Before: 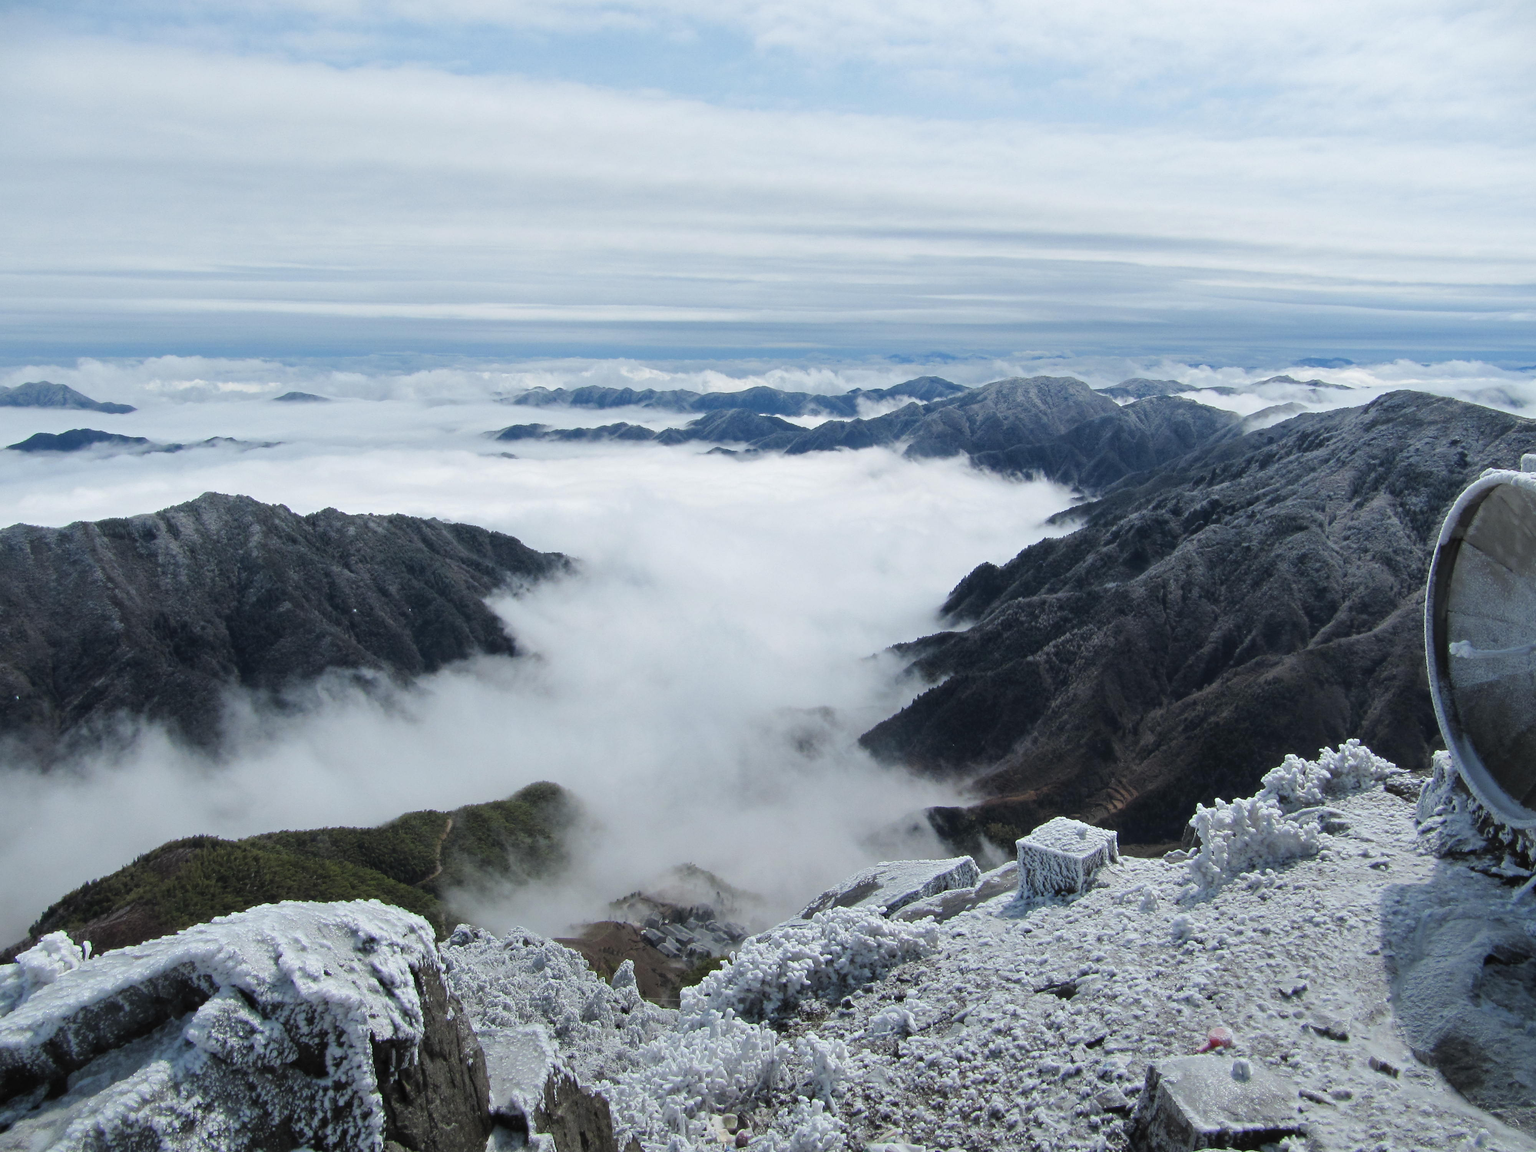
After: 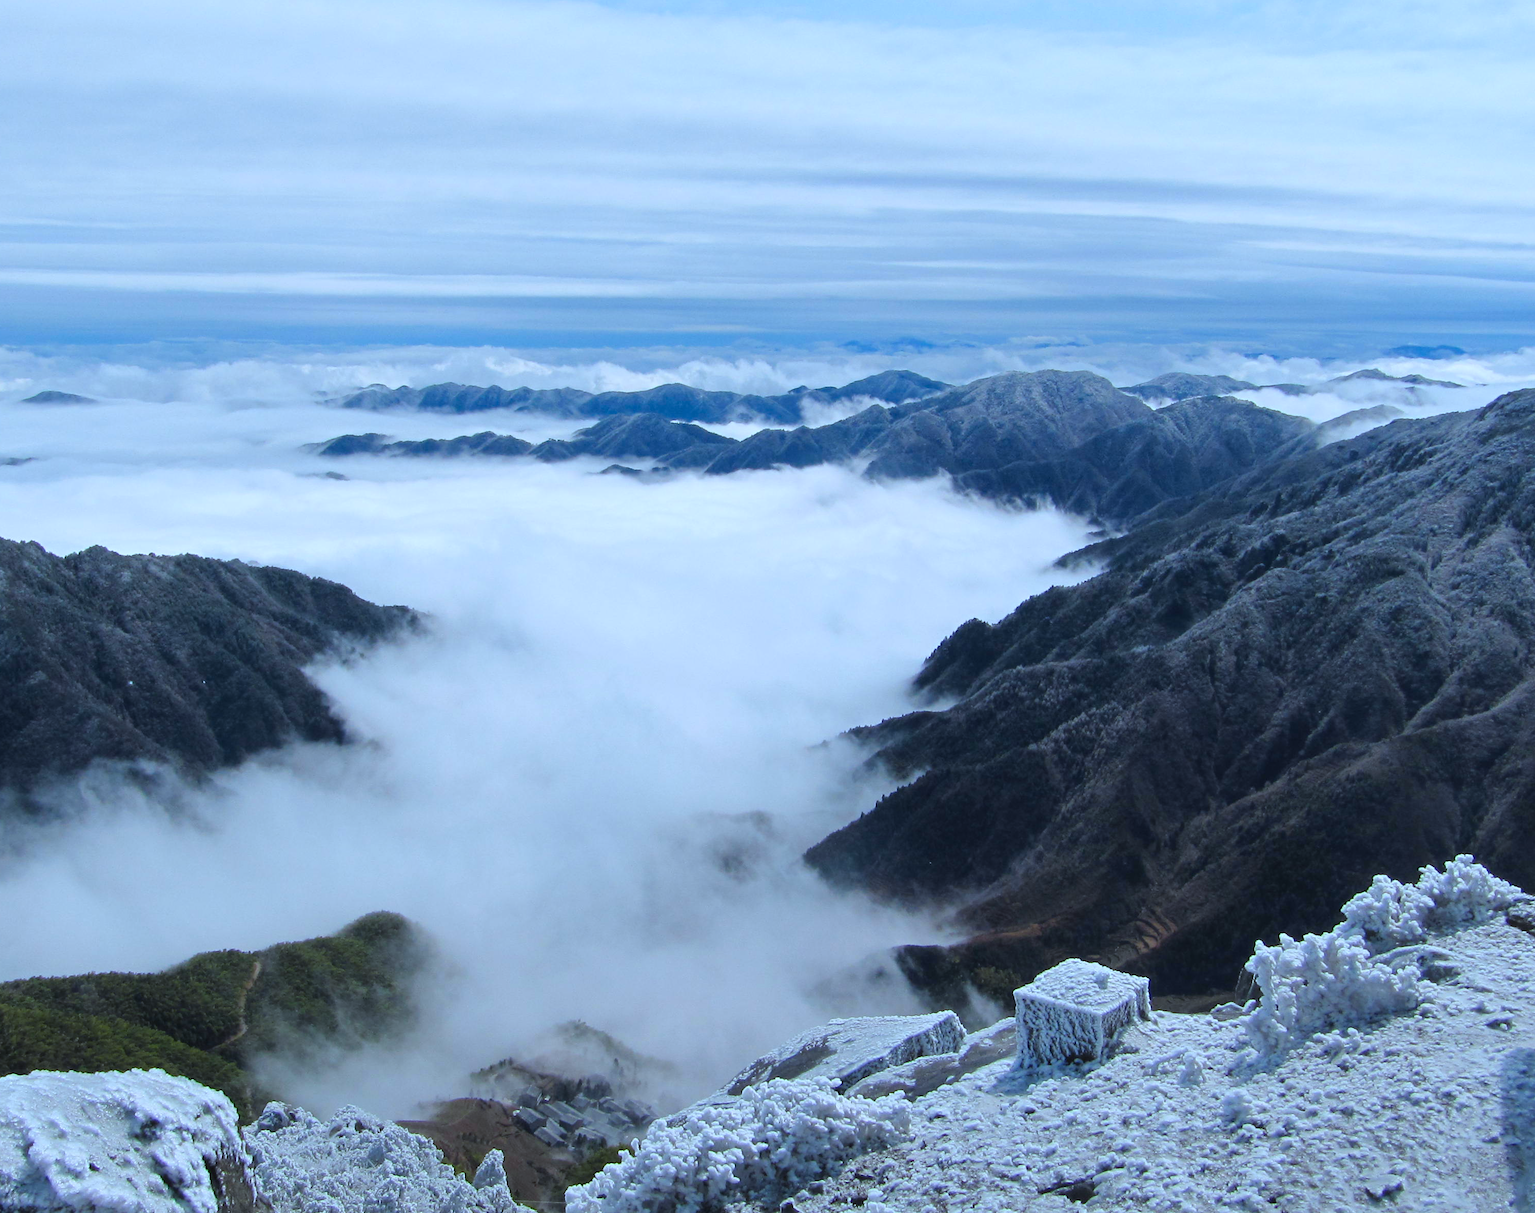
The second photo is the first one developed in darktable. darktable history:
color balance rgb: perceptual saturation grading › global saturation 25%, global vibrance 20%
crop: left 16.768%, top 8.653%, right 8.362%, bottom 12.485%
white balance: red 0.924, blue 1.095
